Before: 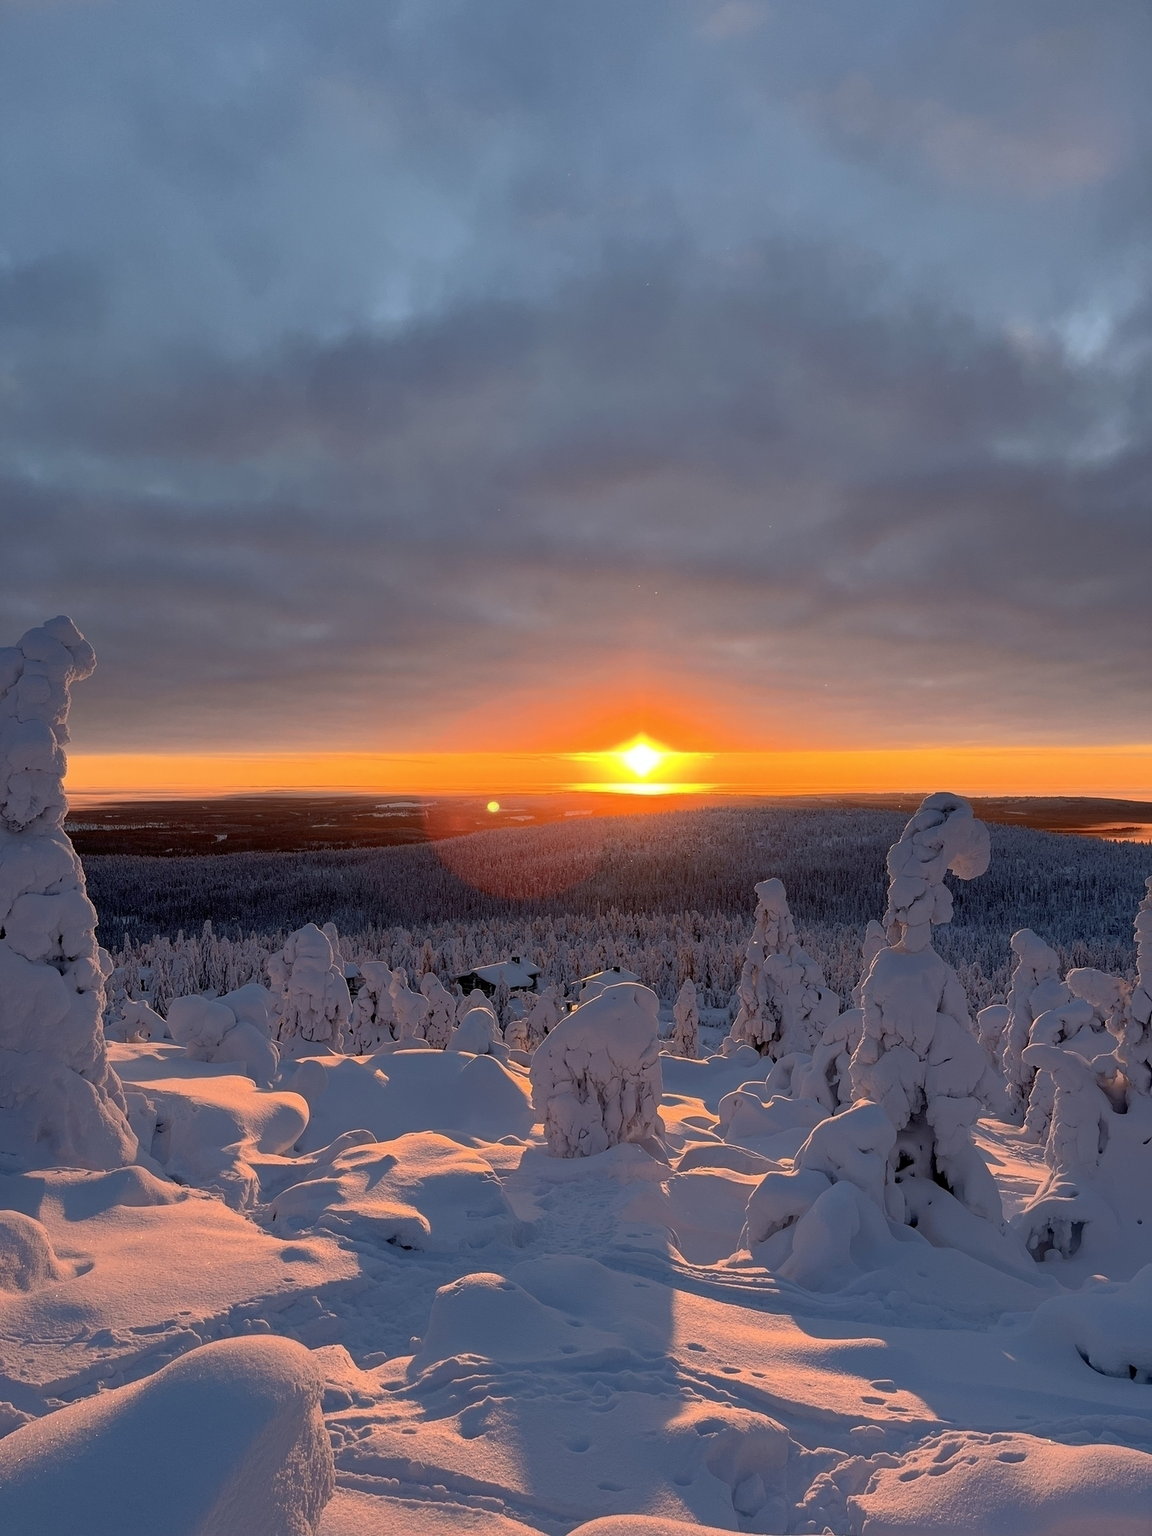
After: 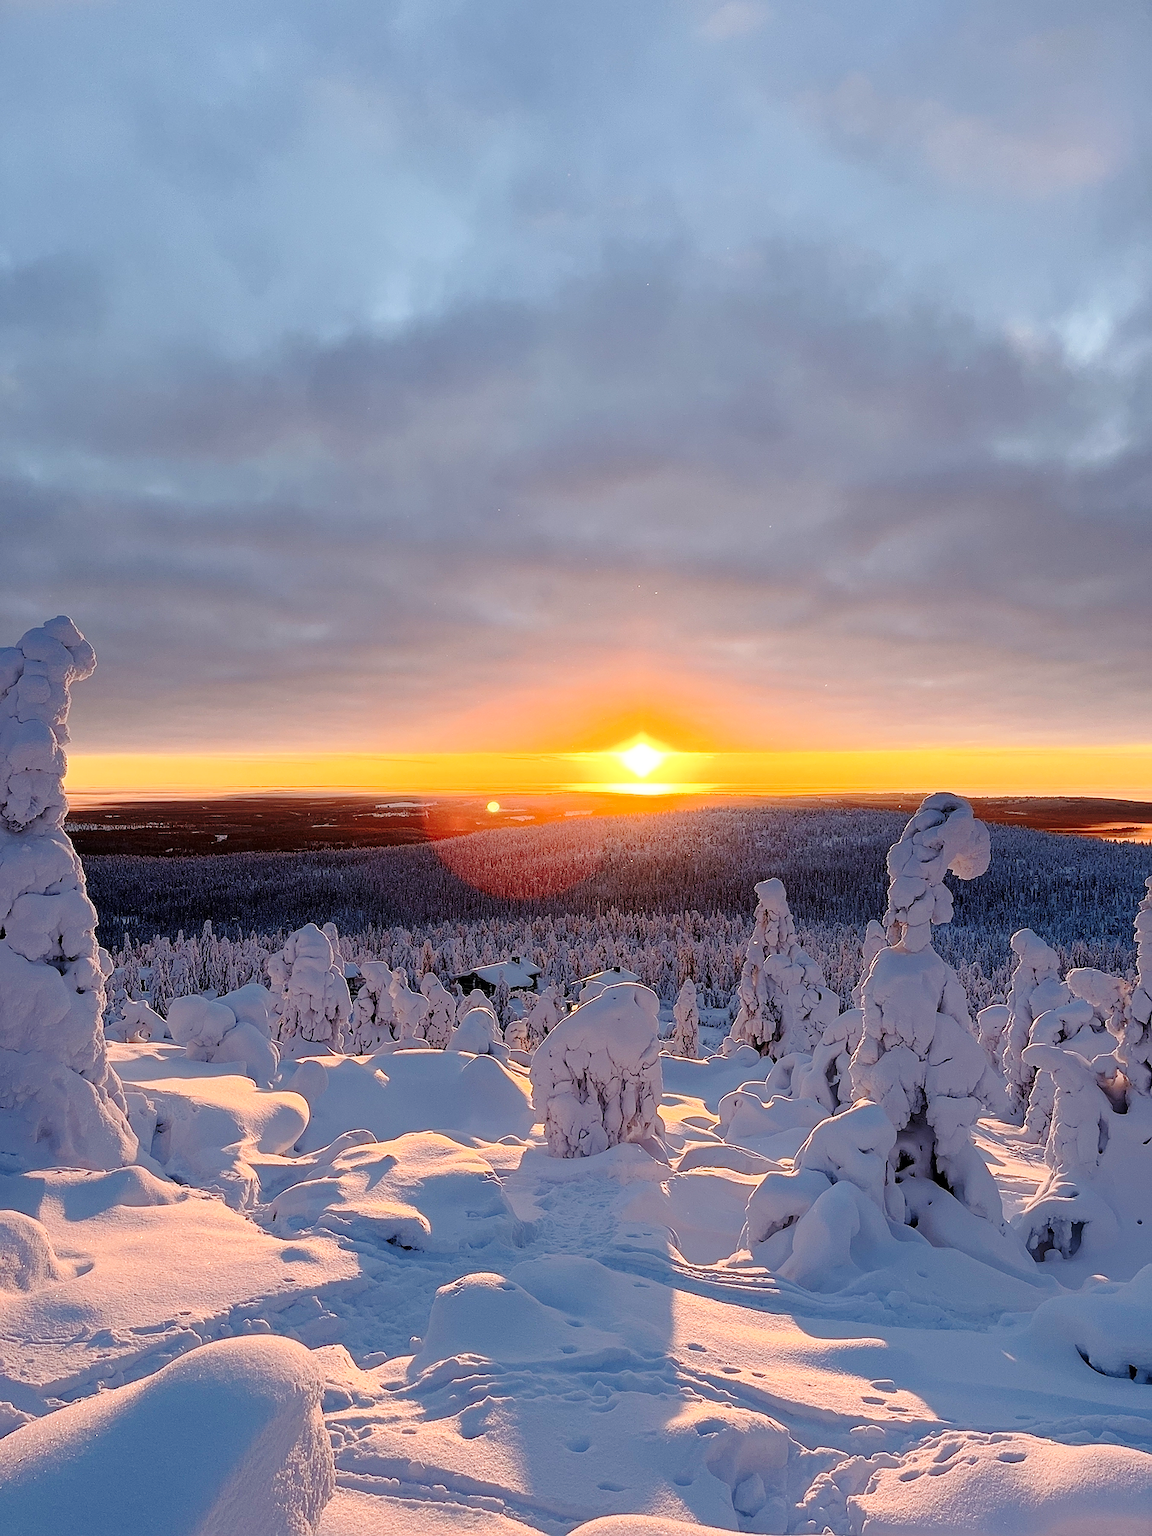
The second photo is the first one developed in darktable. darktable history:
sharpen: radius 0.973, amount 0.613
base curve: curves: ch0 [(0, 0) (0.028, 0.03) (0.121, 0.232) (0.46, 0.748) (0.859, 0.968) (1, 1)], preserve colors none
